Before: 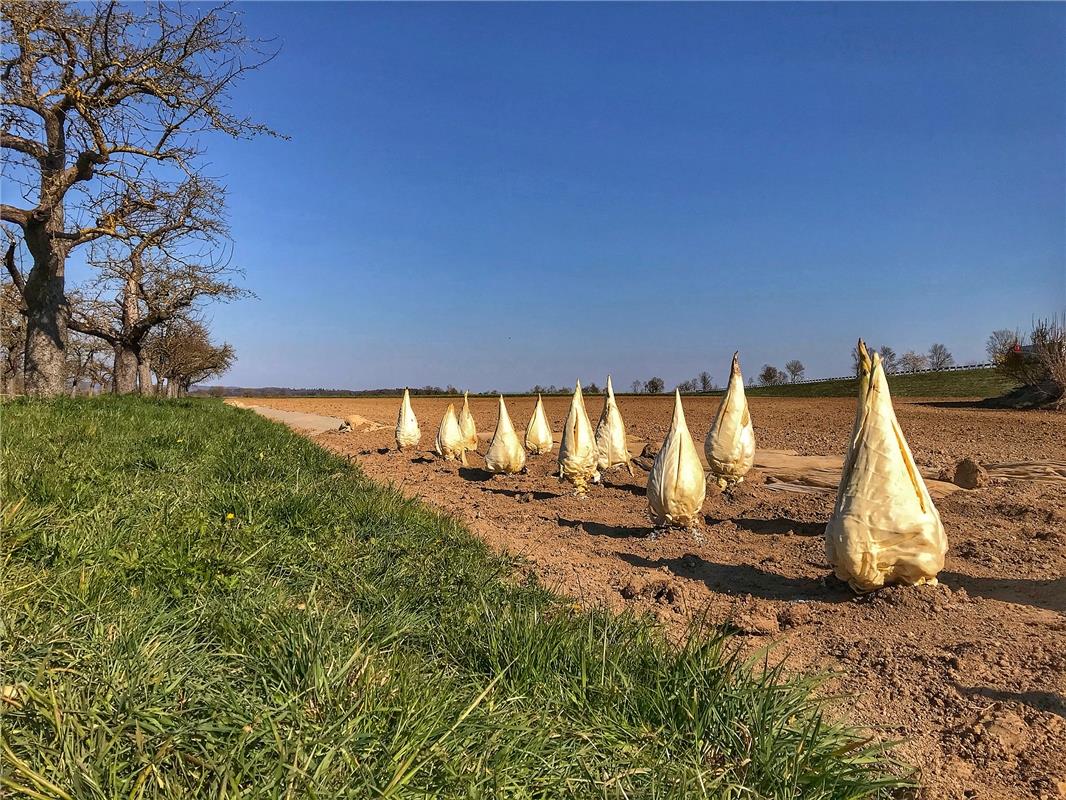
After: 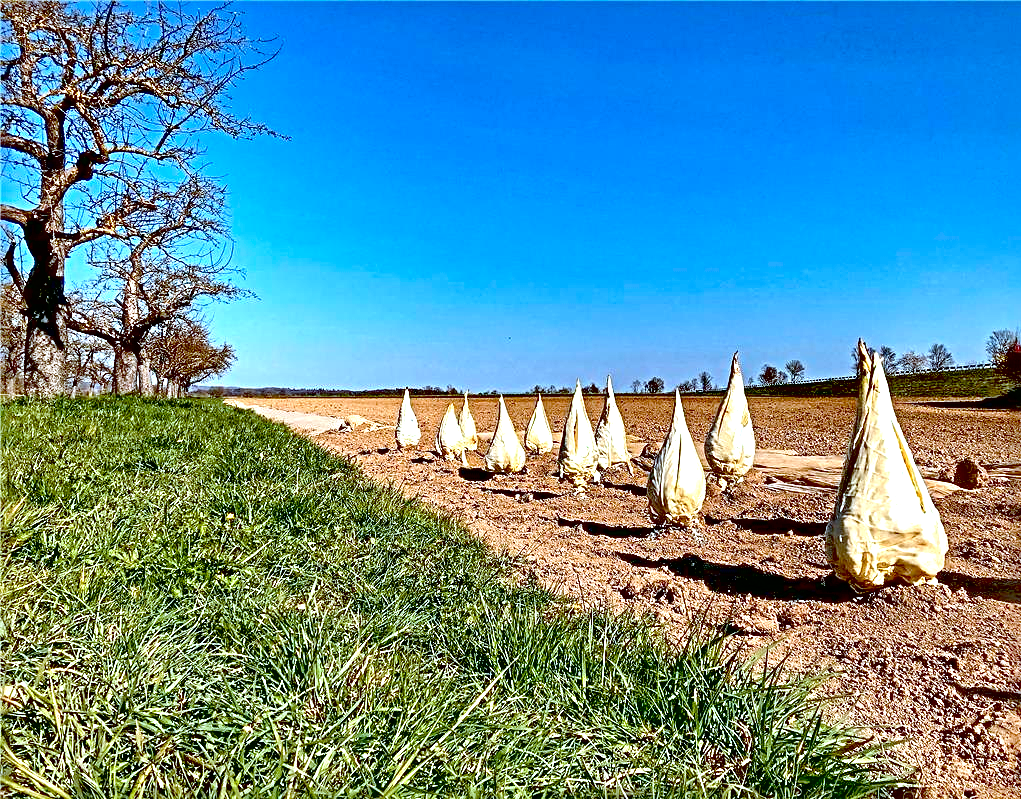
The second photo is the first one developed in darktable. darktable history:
exposure: black level correction 0.035, exposure 0.903 EV, compensate highlight preservation false
color correction: highlights a* -9.25, highlights b* -22.67
sharpen: radius 4.905
crop: right 4.134%, bottom 0.046%
